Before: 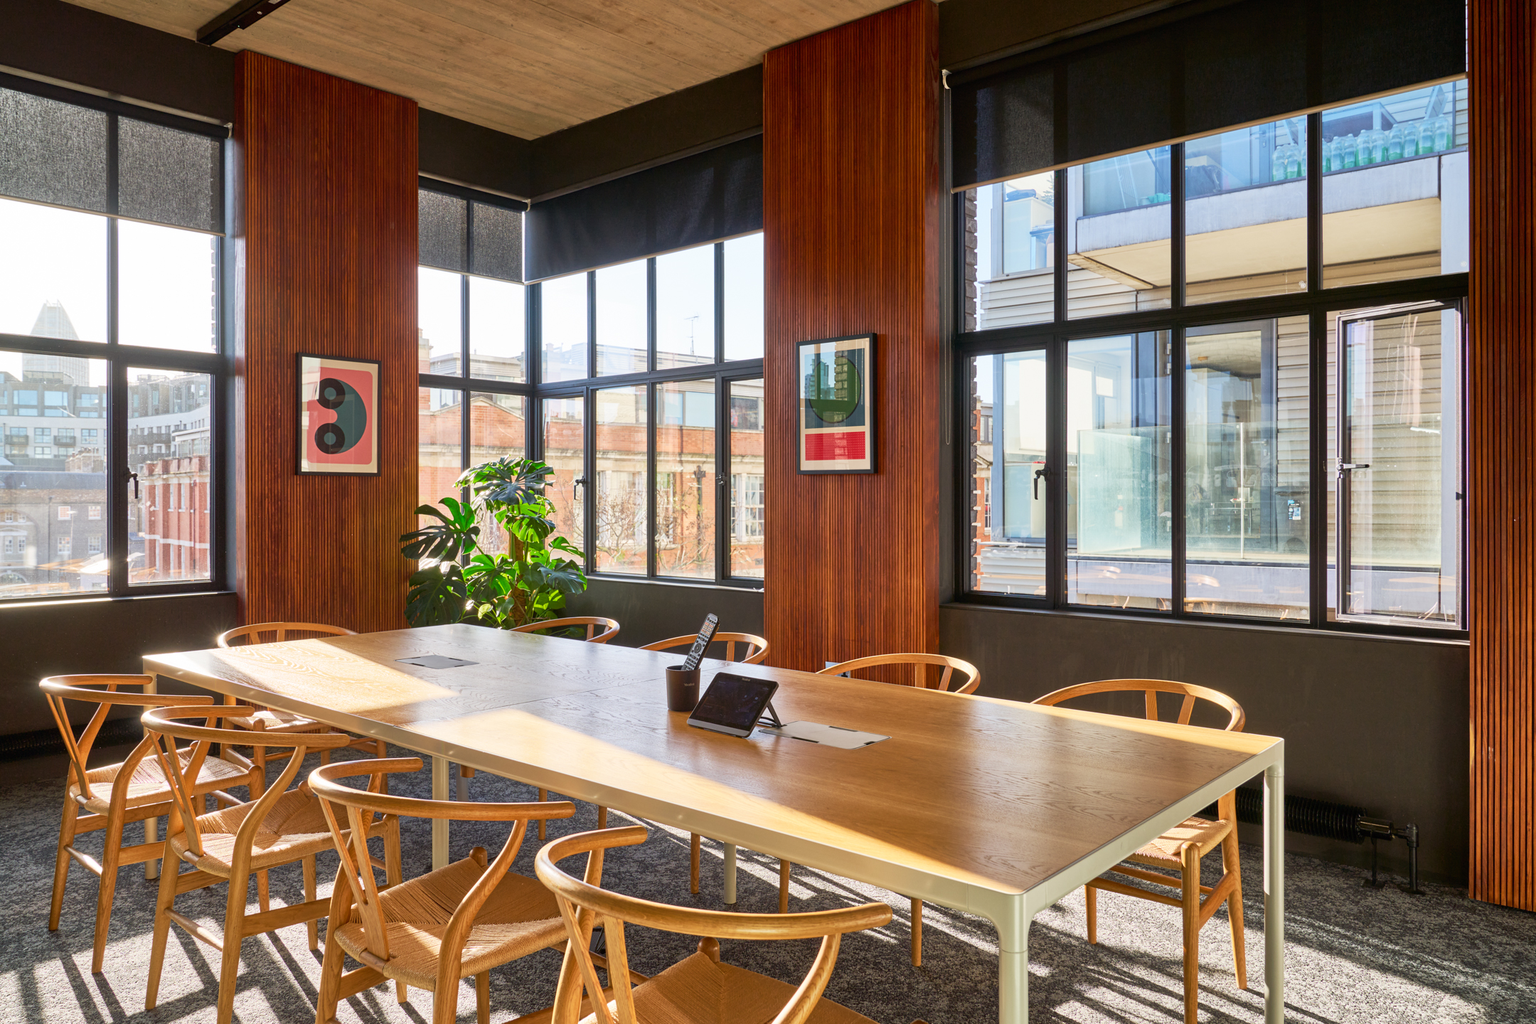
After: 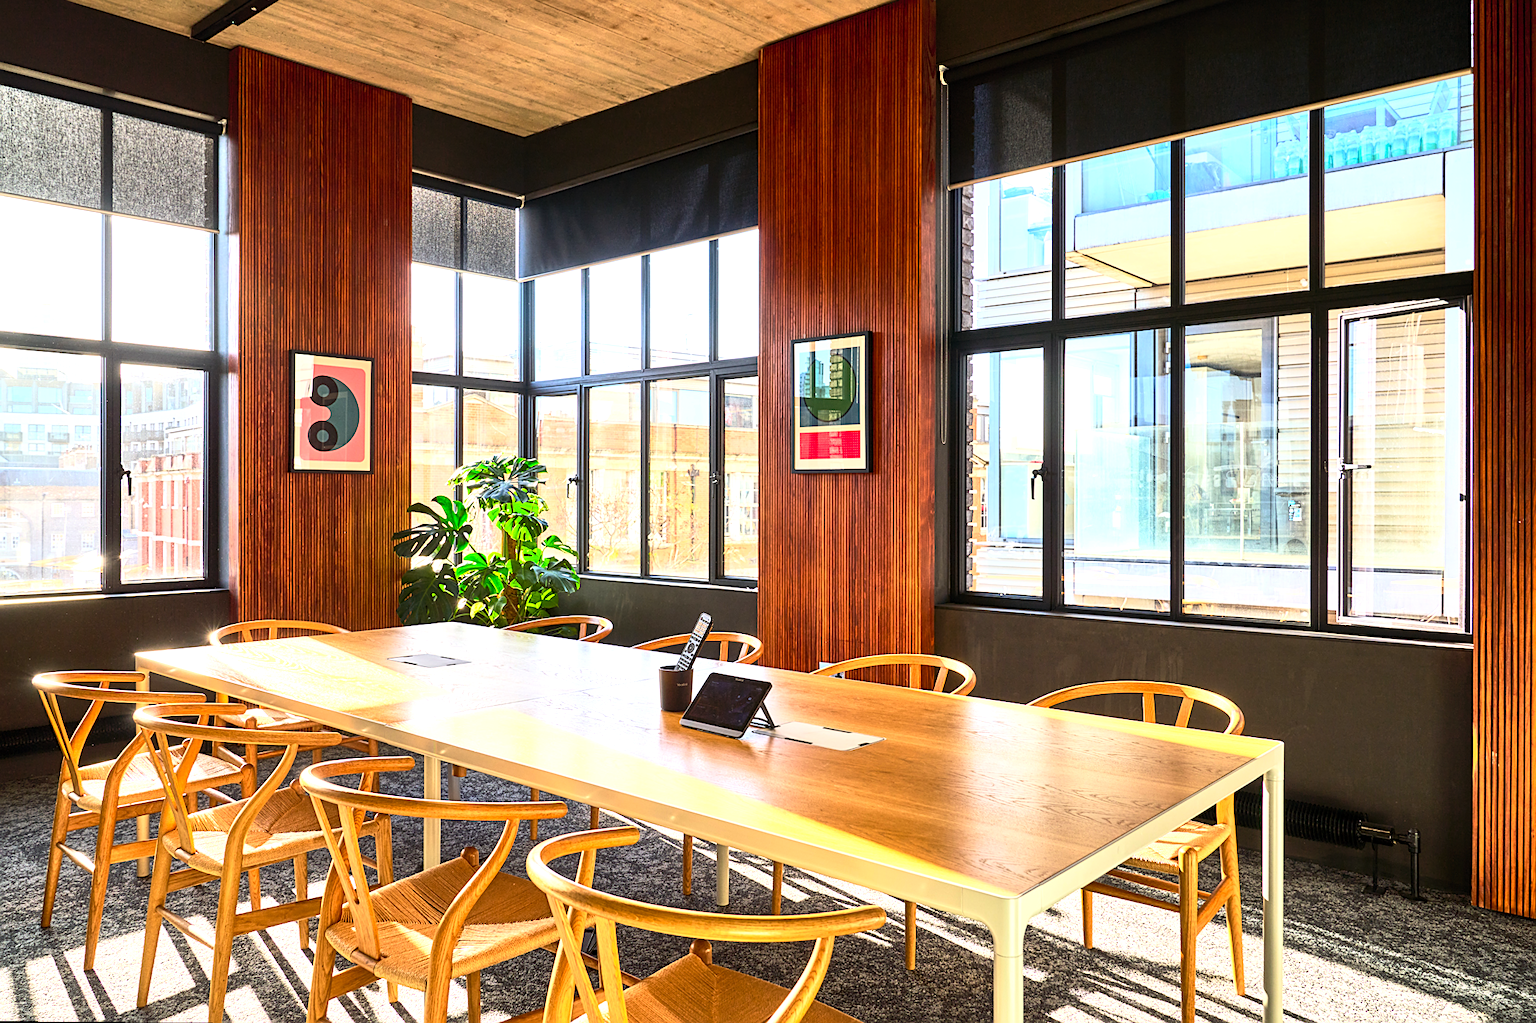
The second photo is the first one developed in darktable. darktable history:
color correction: highlights a* -0.137, highlights b* 0.137
sharpen: on, module defaults
local contrast: highlights 100%, shadows 100%, detail 120%, midtone range 0.2
tone equalizer: -8 EV -0.75 EV, -7 EV -0.7 EV, -6 EV -0.6 EV, -5 EV -0.4 EV, -3 EV 0.4 EV, -2 EV 0.6 EV, -1 EV 0.7 EV, +0 EV 0.75 EV, edges refinement/feathering 500, mask exposure compensation -1.57 EV, preserve details no
contrast brightness saturation: contrast 0.24, brightness 0.26, saturation 0.39
rotate and perspective: rotation 0.192°, lens shift (horizontal) -0.015, crop left 0.005, crop right 0.996, crop top 0.006, crop bottom 0.99
